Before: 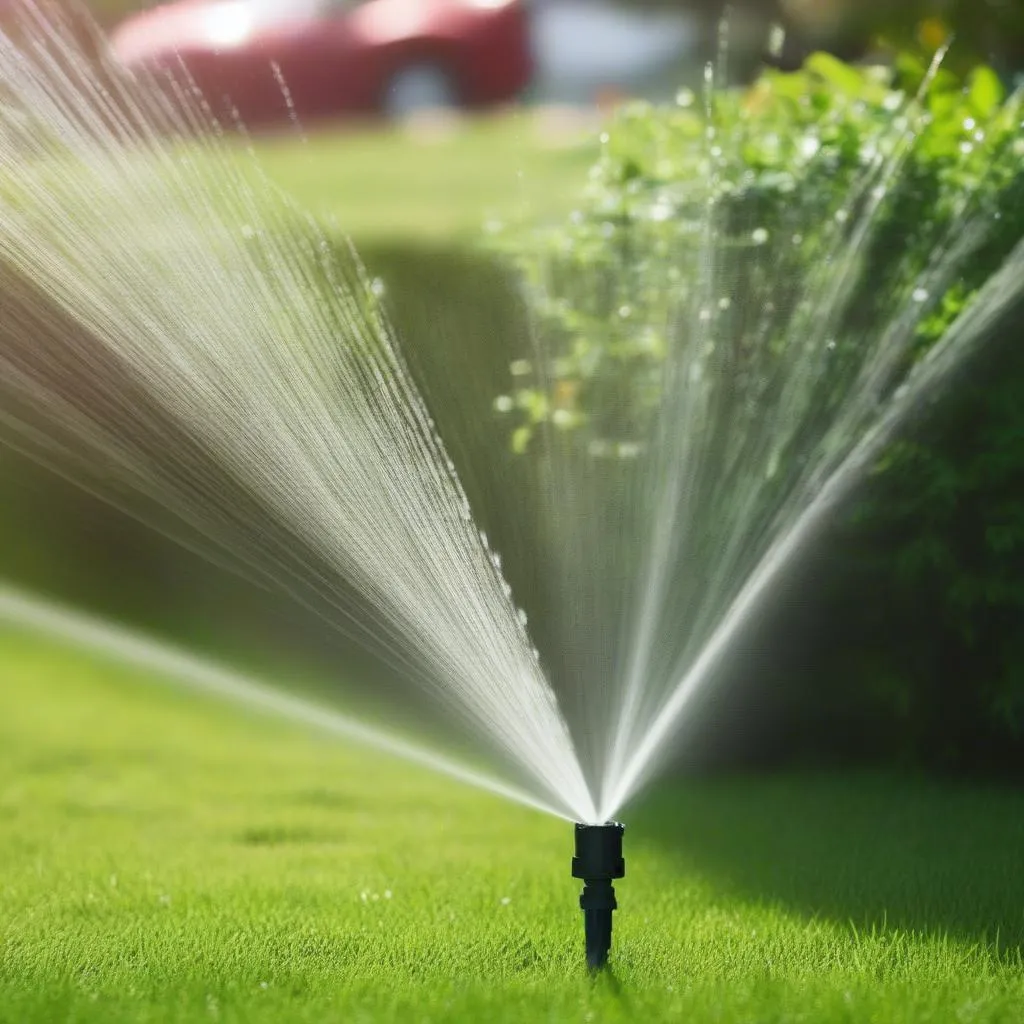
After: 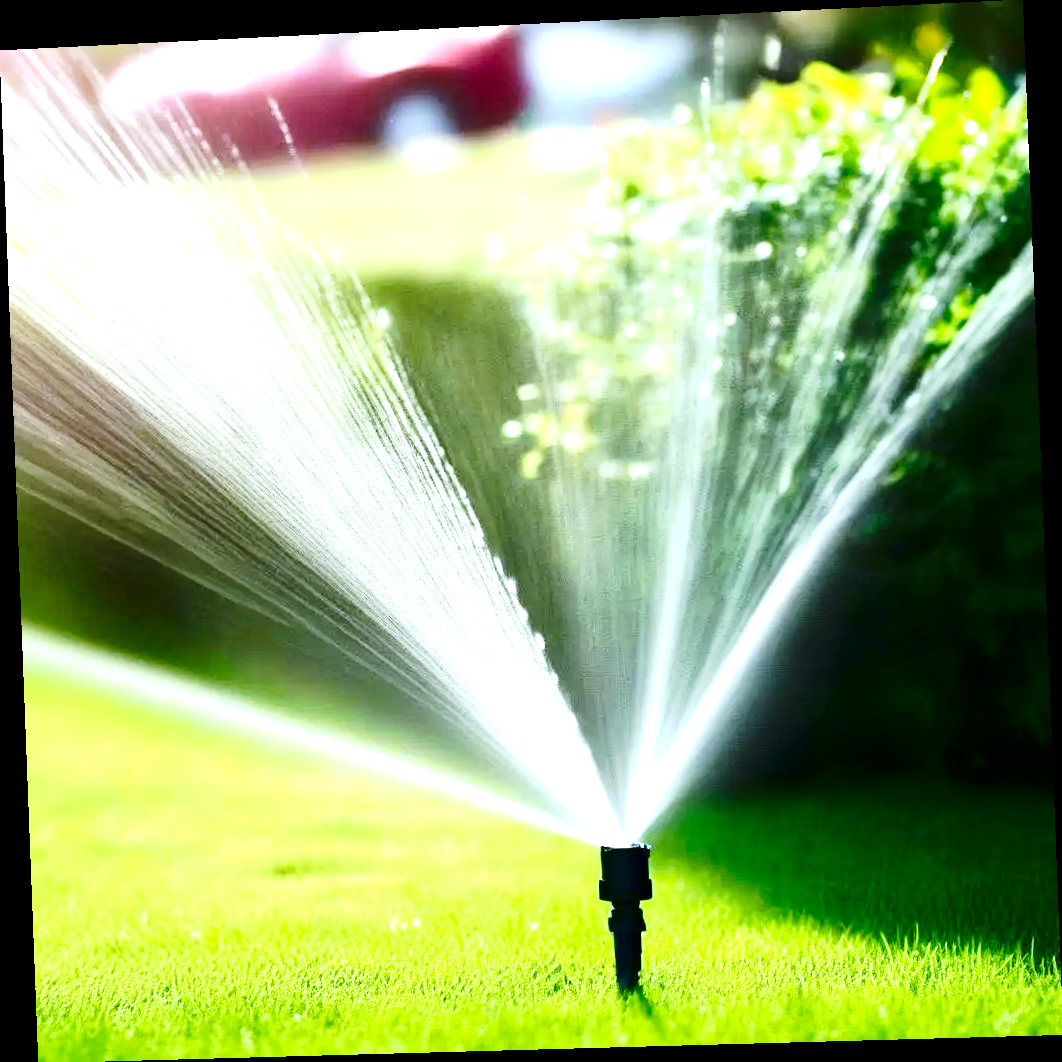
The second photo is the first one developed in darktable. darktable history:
rotate and perspective: rotation -2.22°, lens shift (horizontal) -0.022, automatic cropping off
exposure: black level correction 0.008, exposure 0.979 EV, compensate highlight preservation false
tone curve: curves: ch0 [(0, 0) (0.003, 0.008) (0.011, 0.017) (0.025, 0.027) (0.044, 0.043) (0.069, 0.059) (0.1, 0.086) (0.136, 0.112) (0.177, 0.152) (0.224, 0.203) (0.277, 0.277) (0.335, 0.346) (0.399, 0.439) (0.468, 0.527) (0.543, 0.613) (0.623, 0.693) (0.709, 0.787) (0.801, 0.863) (0.898, 0.927) (1, 1)], preserve colors none
contrast brightness saturation: contrast 0.19, brightness -0.11, saturation 0.21
local contrast: mode bilateral grid, contrast 20, coarseness 50, detail 141%, midtone range 0.2
tone equalizer: -8 EV -0.417 EV, -7 EV -0.389 EV, -6 EV -0.333 EV, -5 EV -0.222 EV, -3 EV 0.222 EV, -2 EV 0.333 EV, -1 EV 0.389 EV, +0 EV 0.417 EV, edges refinement/feathering 500, mask exposure compensation -1.57 EV, preserve details no
white balance: red 0.926, green 1.003, blue 1.133
